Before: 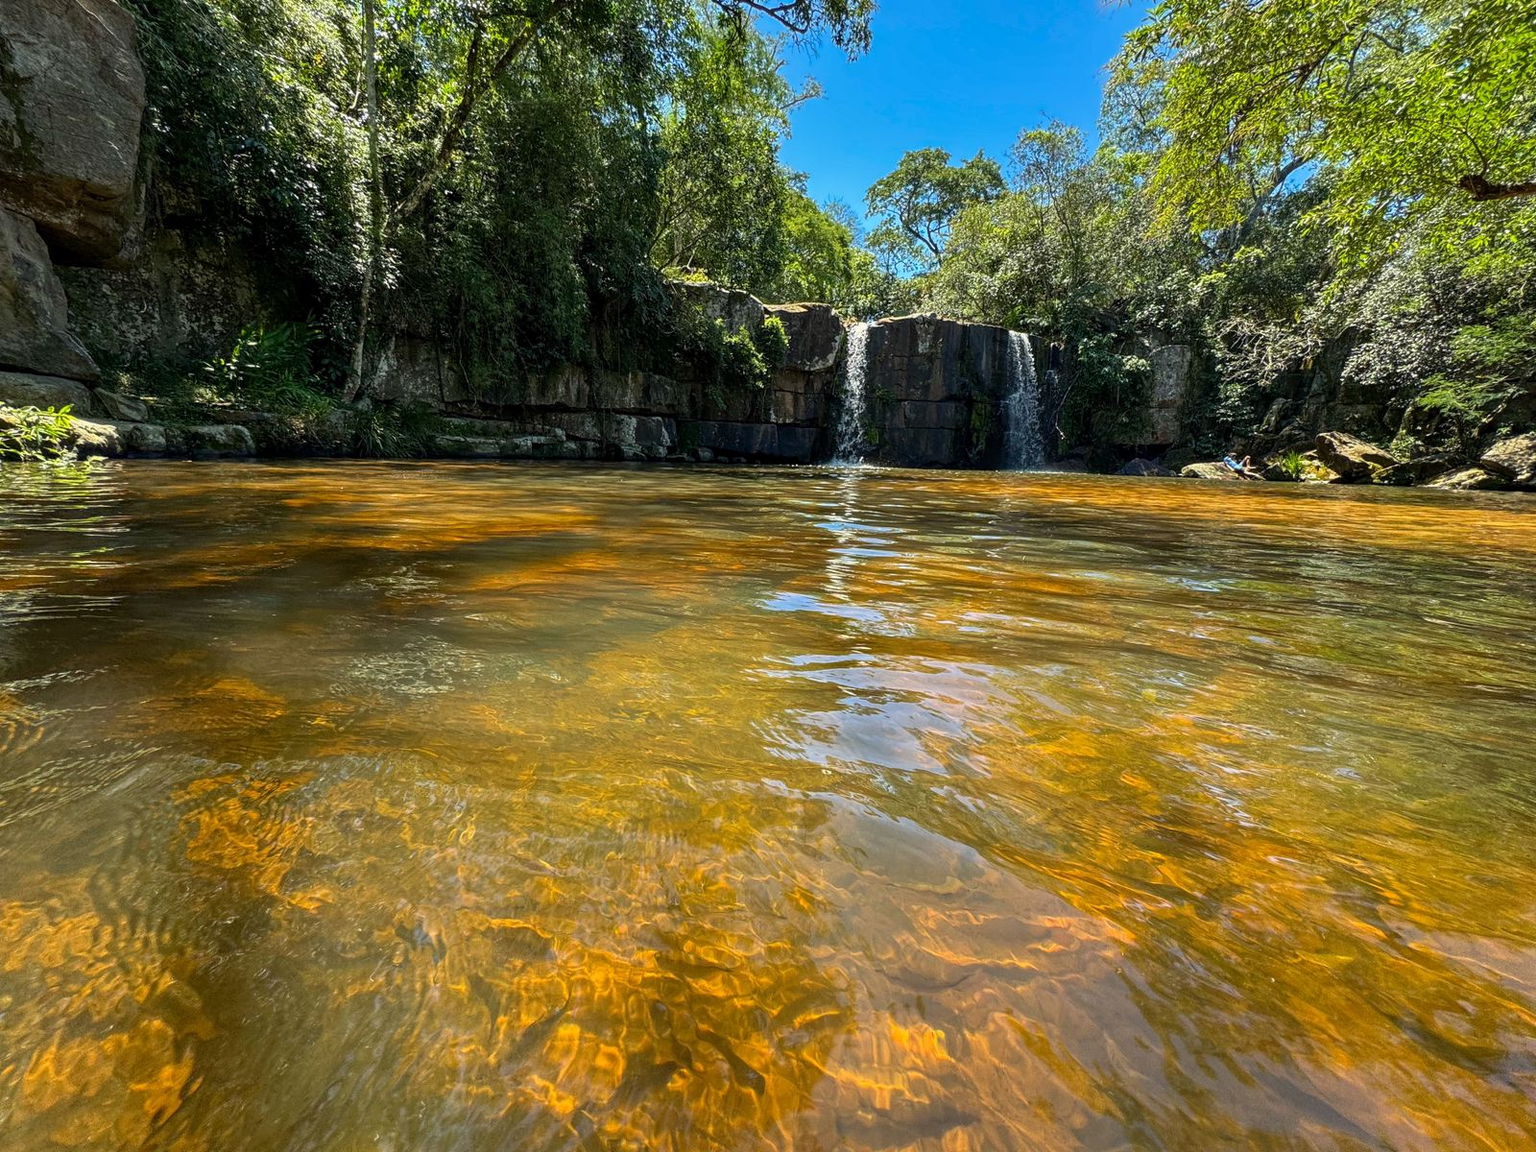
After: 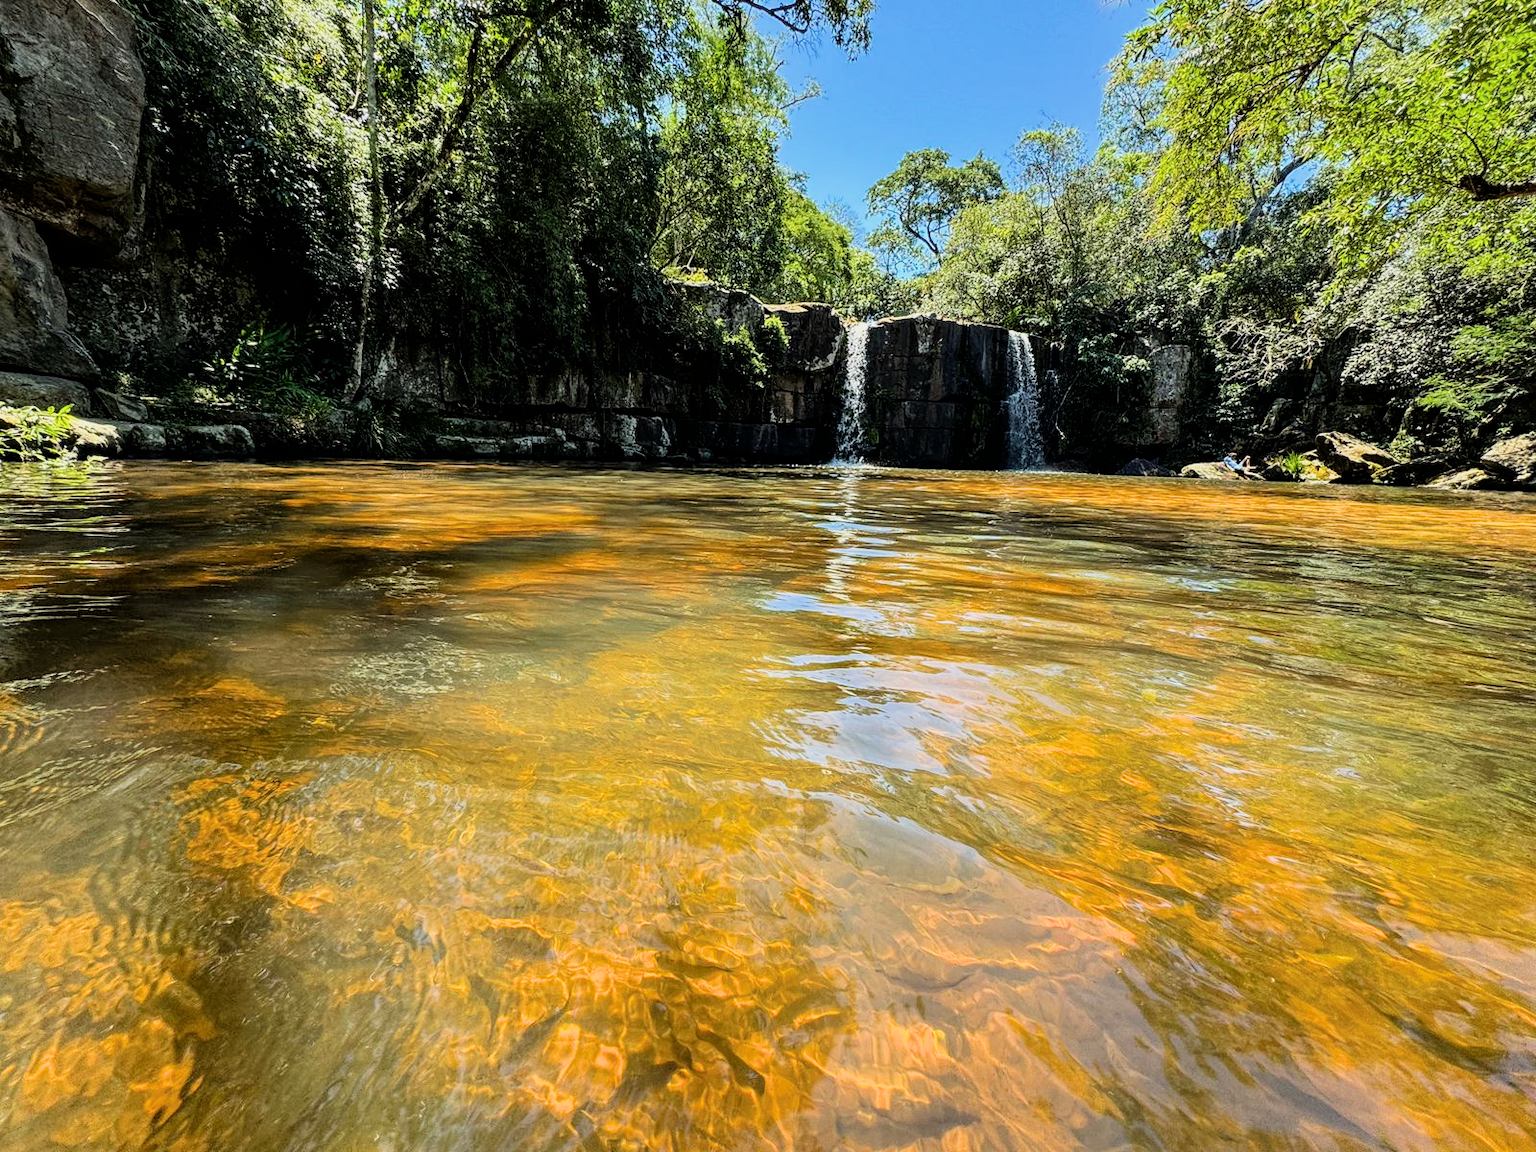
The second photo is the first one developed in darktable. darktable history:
exposure: exposure 0.636 EV, compensate exposure bias true, compensate highlight preservation false
filmic rgb: black relative exposure -7.49 EV, white relative exposure 4.99 EV, threshold 5.96 EV, hardness 3.31, contrast 1.296, enable highlight reconstruction true
